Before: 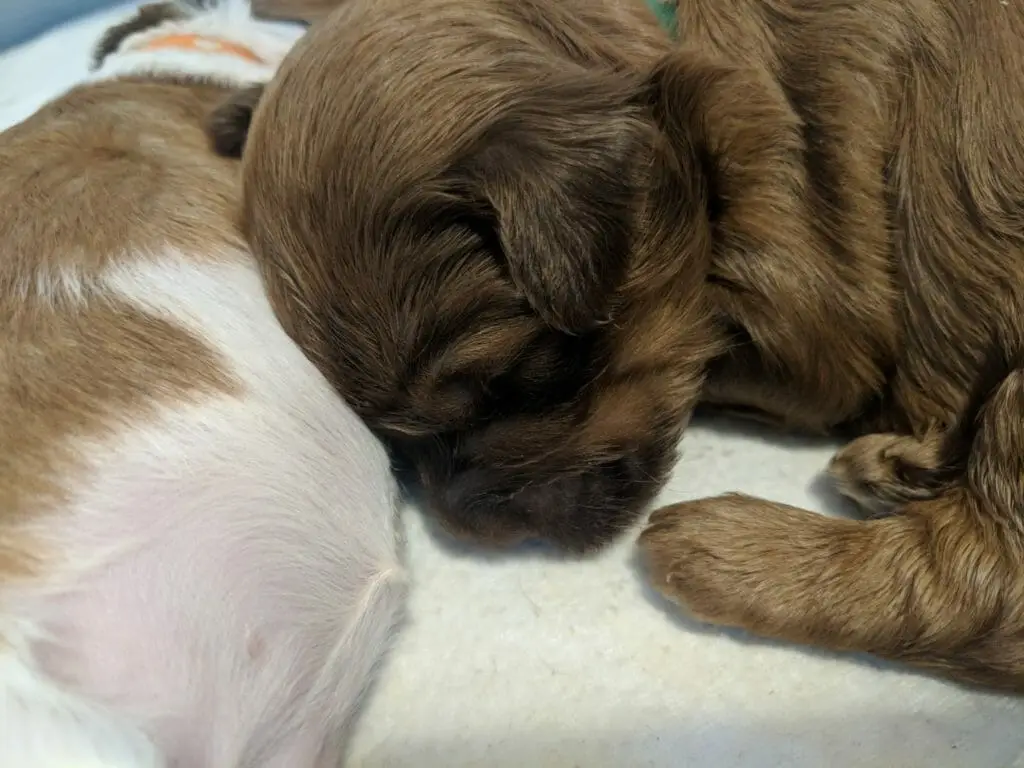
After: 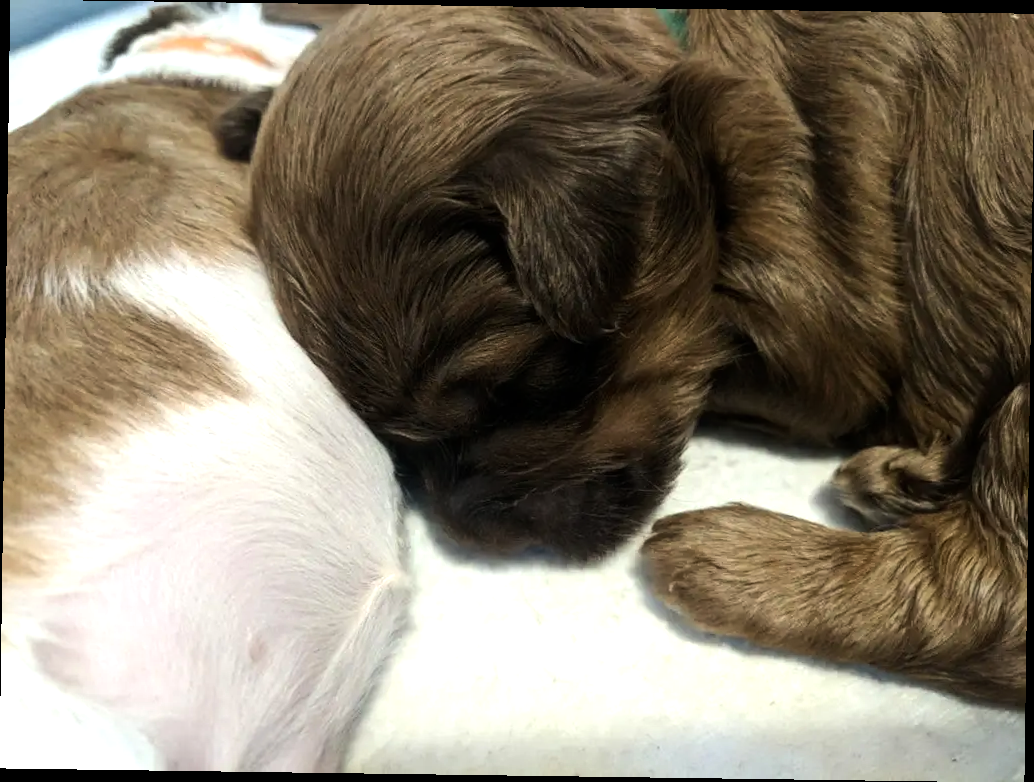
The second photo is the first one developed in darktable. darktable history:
rotate and perspective: rotation 0.8°, automatic cropping off
tone equalizer: -8 EV -0.75 EV, -7 EV -0.7 EV, -6 EV -0.6 EV, -5 EV -0.4 EV, -3 EV 0.4 EV, -2 EV 0.6 EV, -1 EV 0.7 EV, +0 EV 0.75 EV, edges refinement/feathering 500, mask exposure compensation -1.57 EV, preserve details no
